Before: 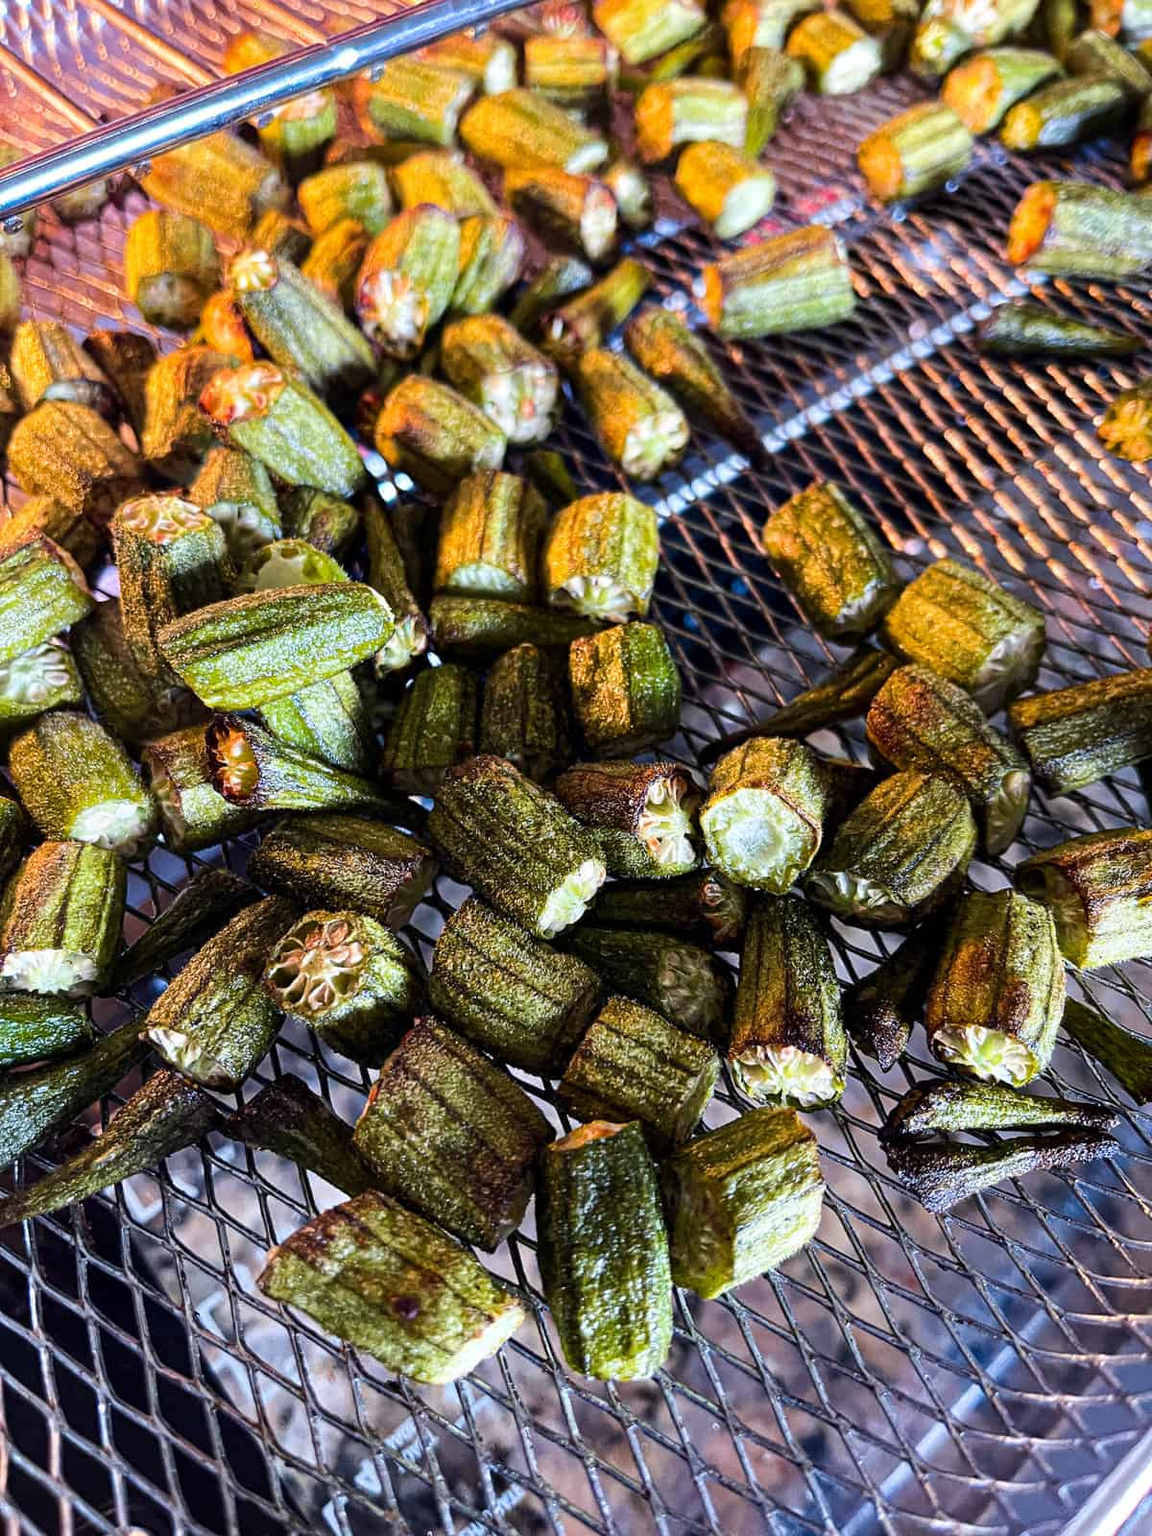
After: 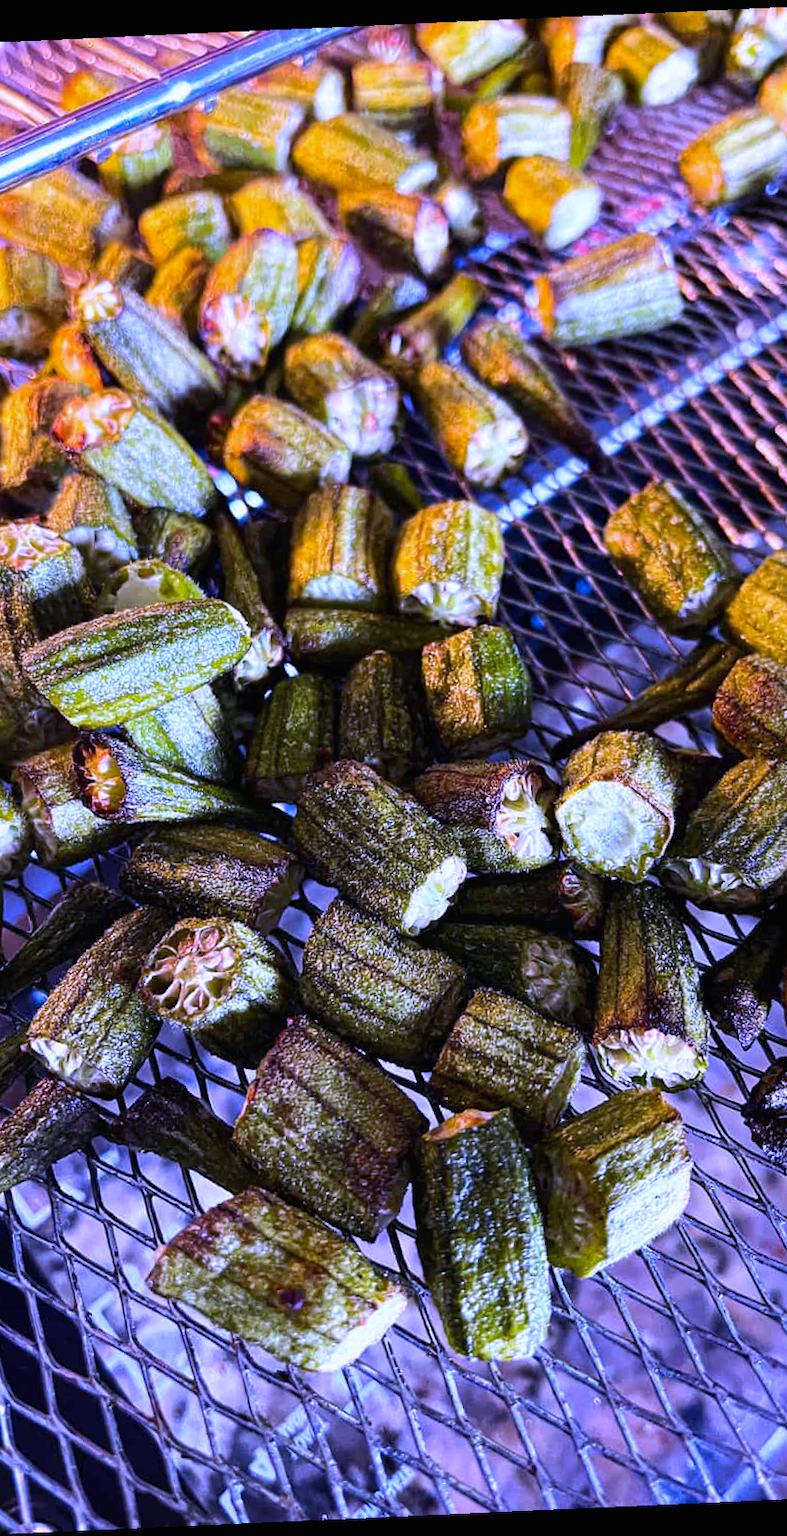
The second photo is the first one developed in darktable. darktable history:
white balance: red 0.98, blue 1.61
contrast brightness saturation: contrast -0.02, brightness -0.01, saturation 0.03
crop and rotate: left 13.409%, right 19.924%
rotate and perspective: rotation -2.56°, automatic cropping off
